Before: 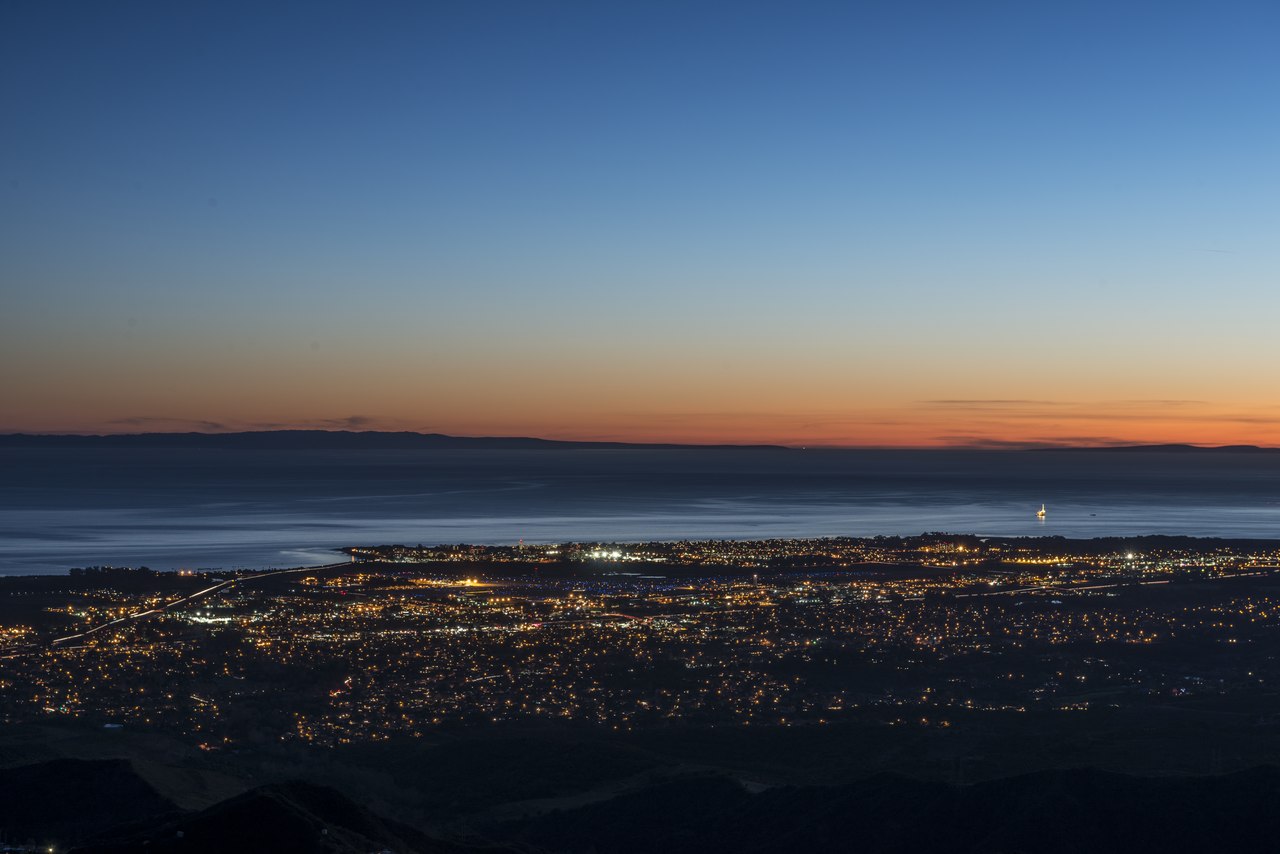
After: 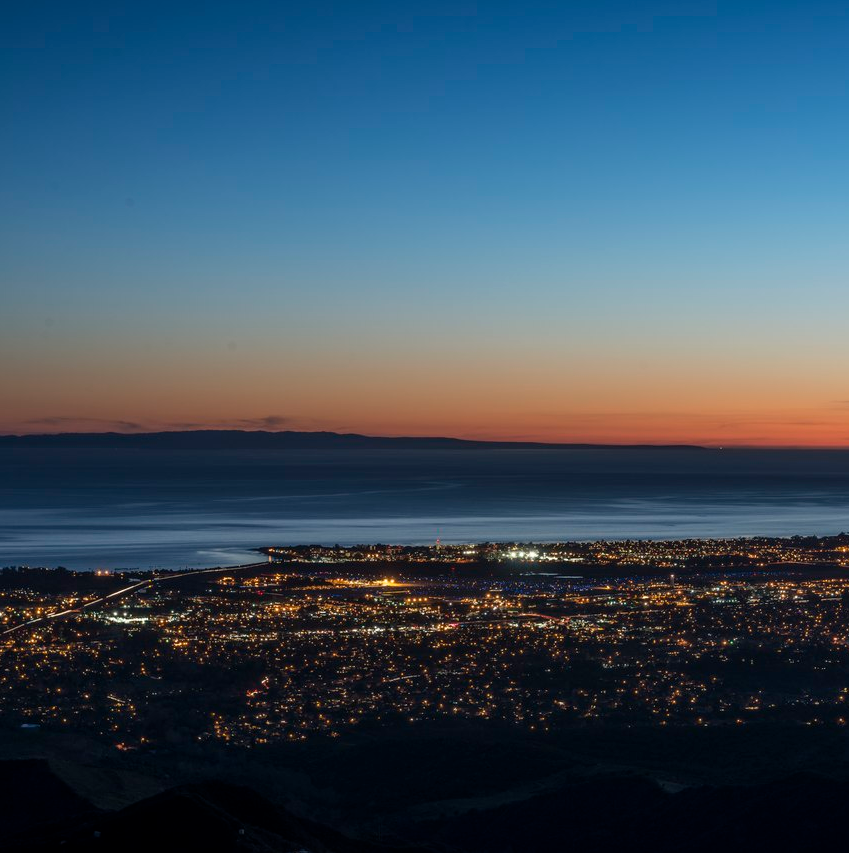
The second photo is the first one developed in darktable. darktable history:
crop and rotate: left 6.547%, right 27.107%
